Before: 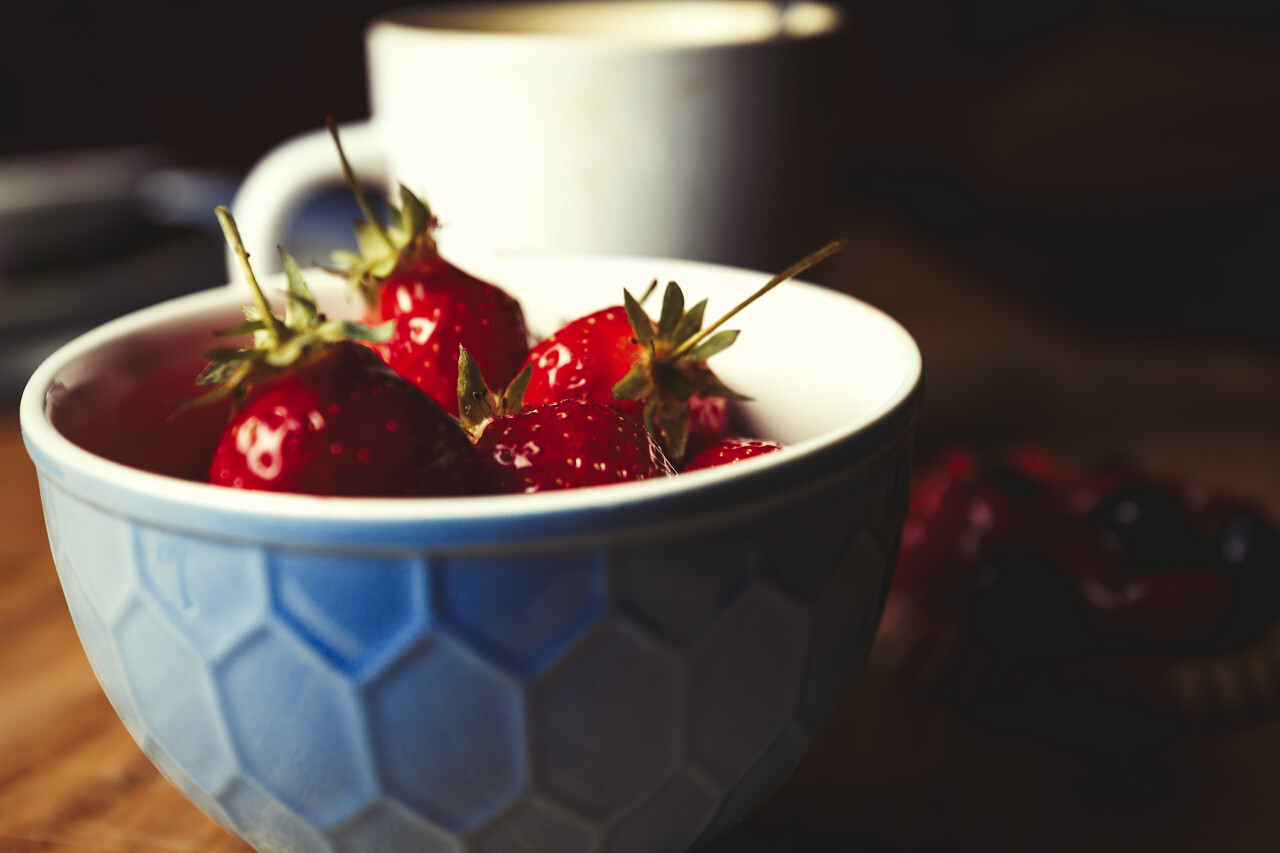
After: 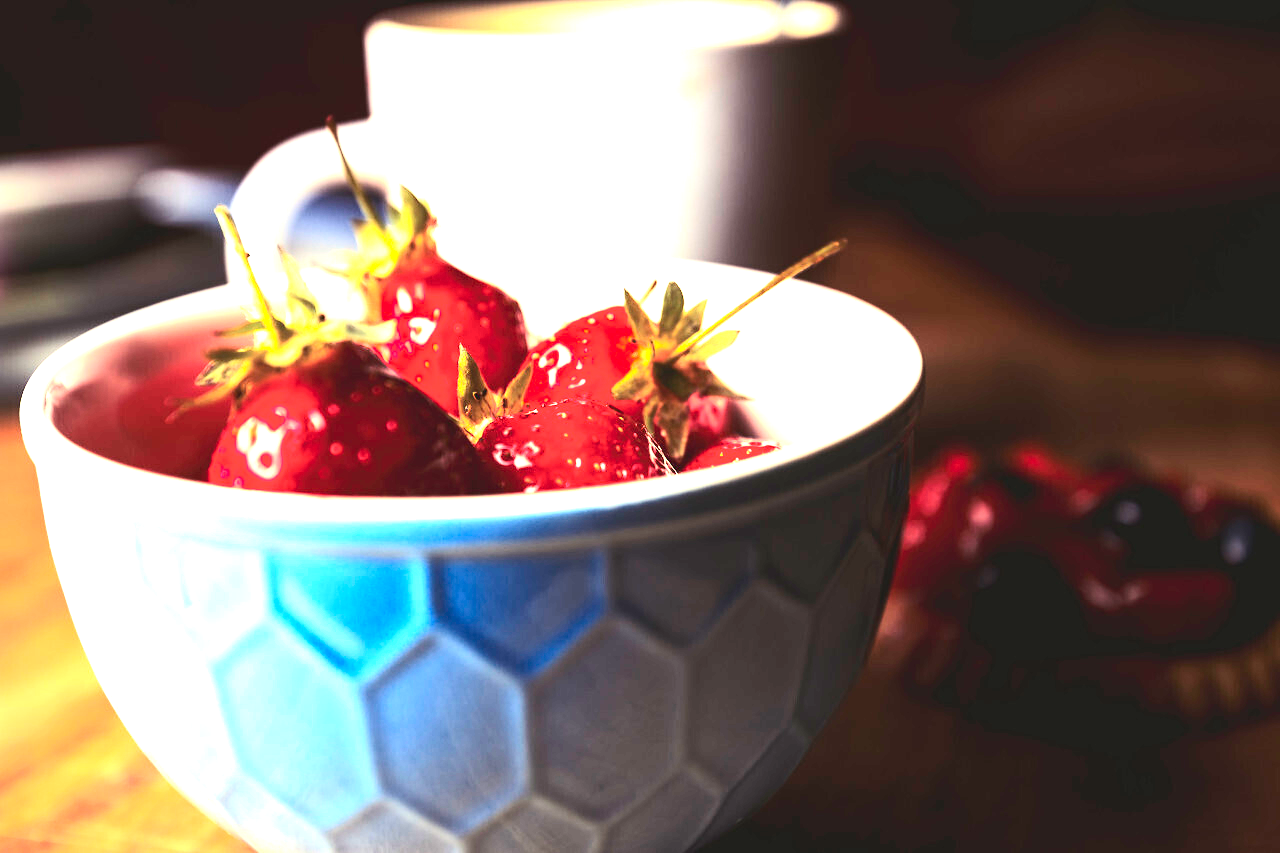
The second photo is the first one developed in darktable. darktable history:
contrast brightness saturation: contrast 0.272
exposure: black level correction 0, exposure 2.303 EV, compensate highlight preservation false
